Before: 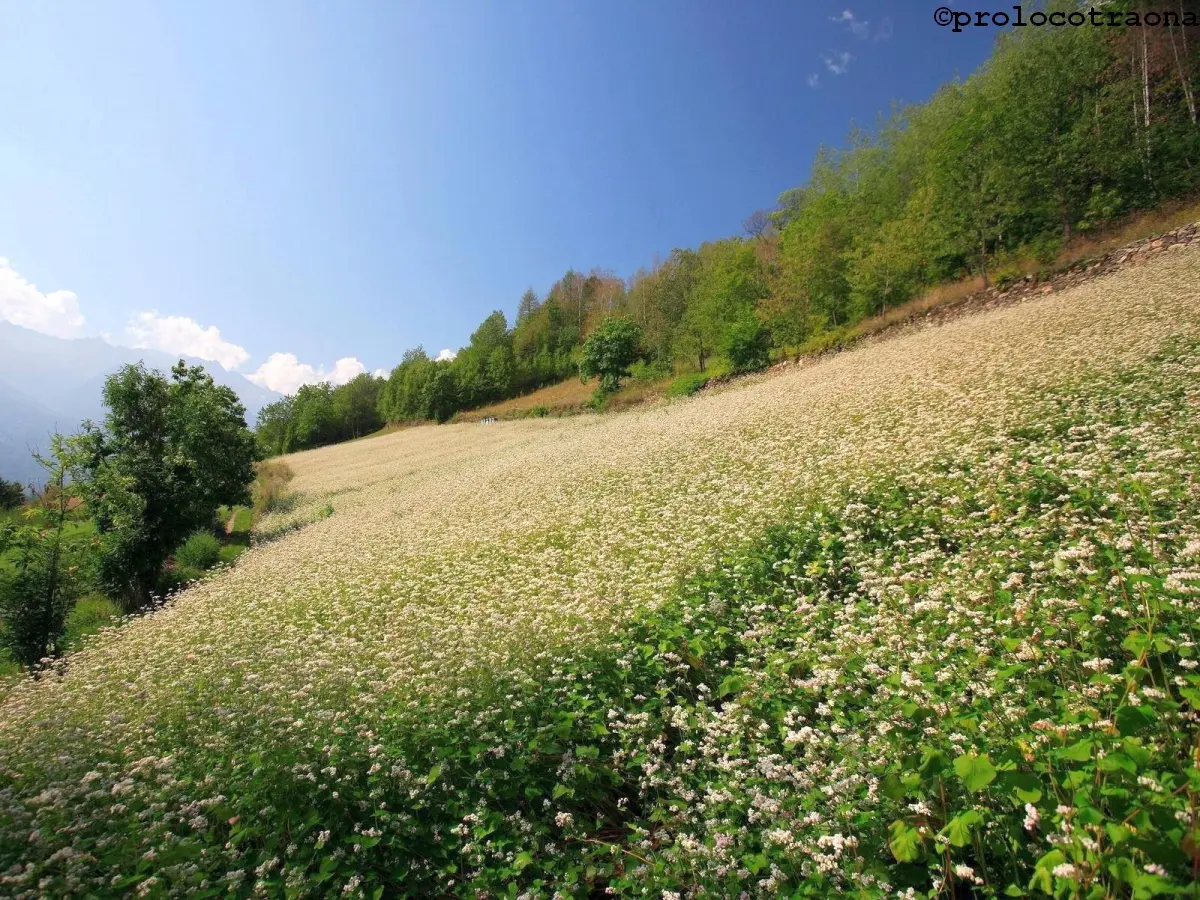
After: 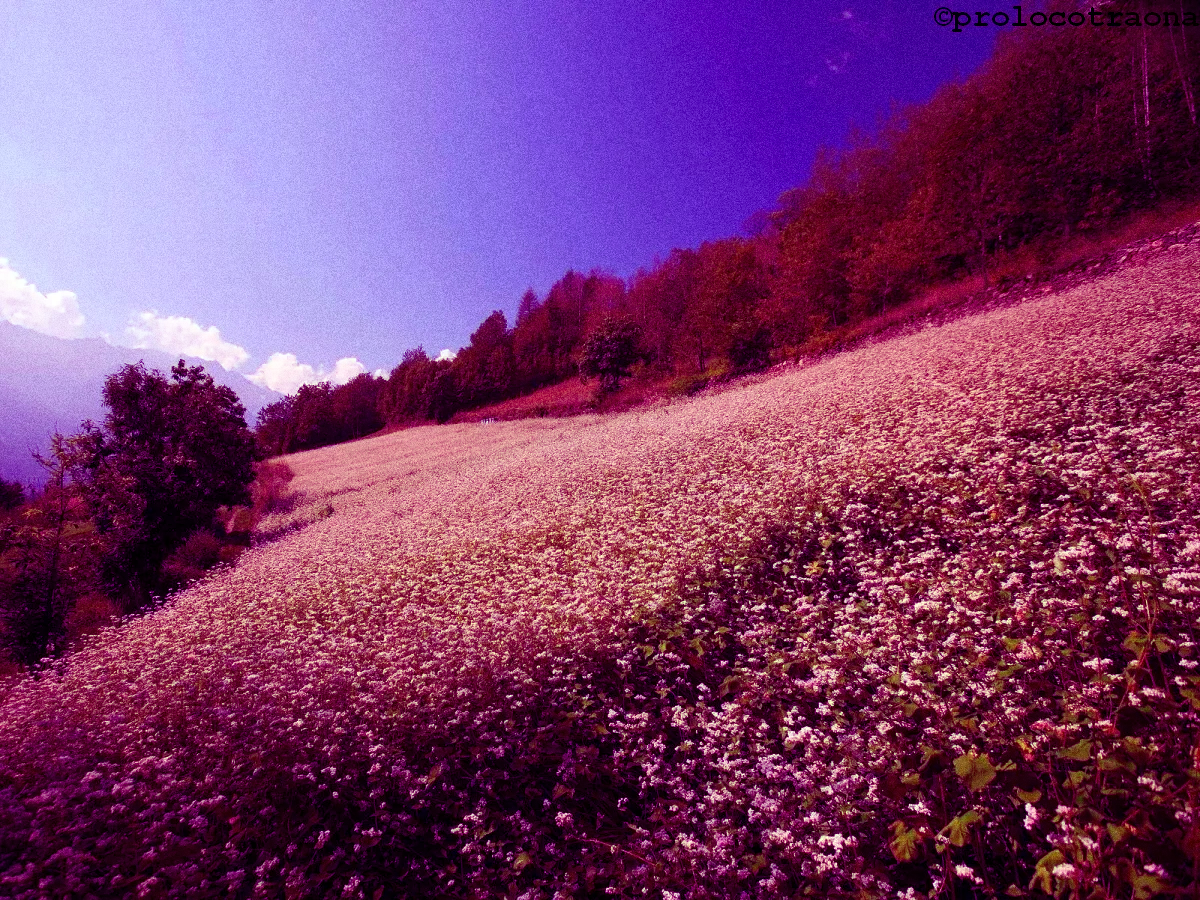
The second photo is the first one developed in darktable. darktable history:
color balance: mode lift, gamma, gain (sRGB), lift [1, 1, 0.101, 1]
grain: coarseness 0.09 ISO, strength 40%
